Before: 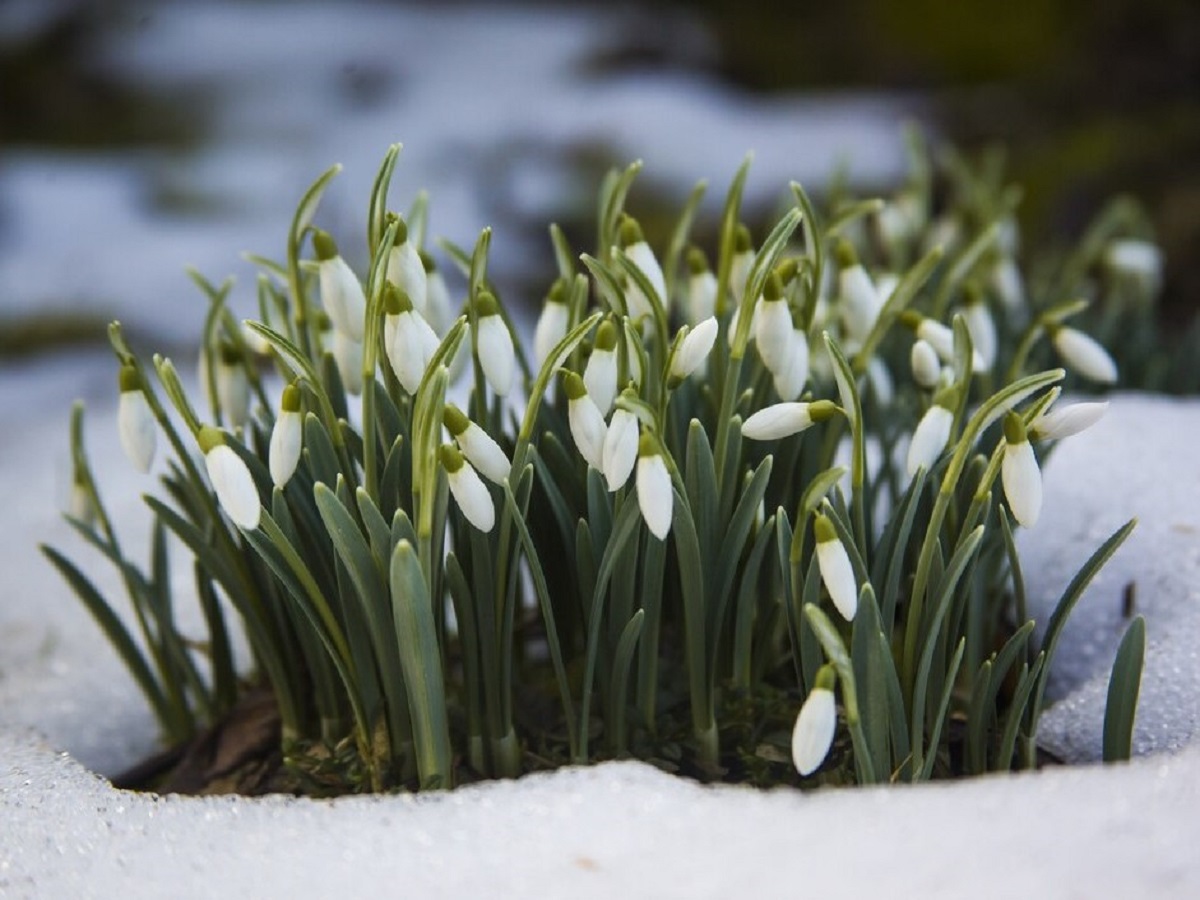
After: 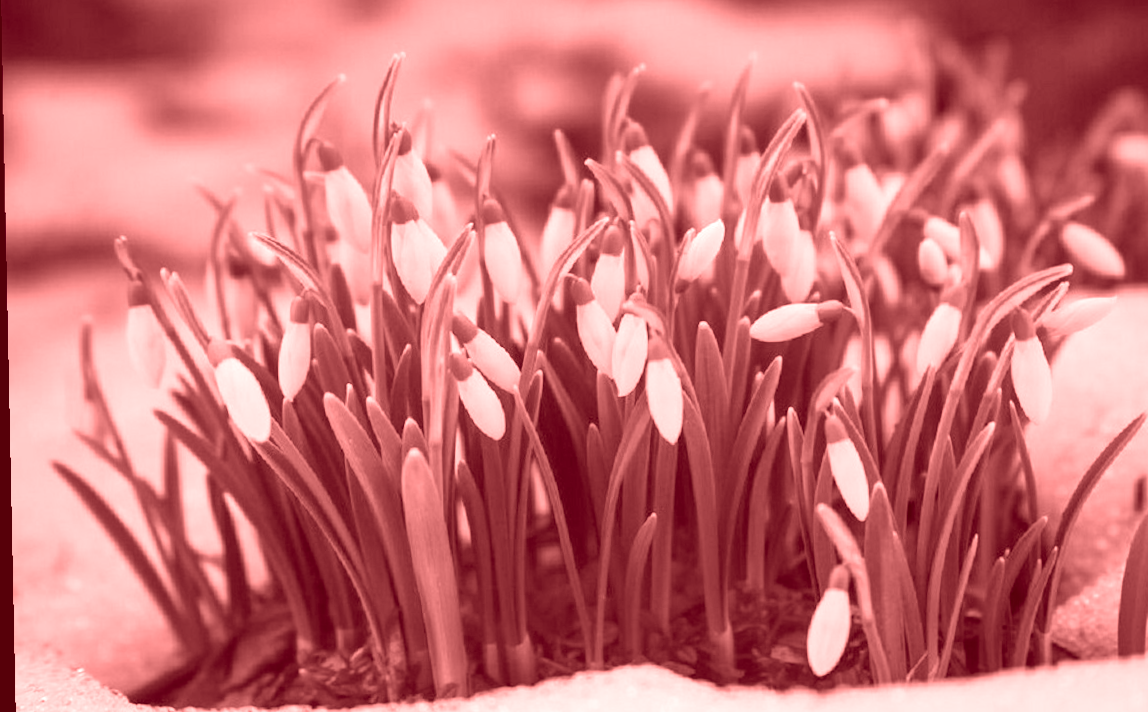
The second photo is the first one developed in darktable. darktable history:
color correction: highlights a* -0.95, highlights b* 4.5, shadows a* 3.55
rotate and perspective: rotation -1.17°, automatic cropping off
contrast brightness saturation: contrast 0.05, brightness 0.06, saturation 0.01
local contrast: mode bilateral grid, contrast 20, coarseness 50, detail 120%, midtone range 0.2
crop and rotate: angle 0.03°, top 11.643%, right 5.651%, bottom 11.189%
colorize: saturation 60%, source mix 100%
